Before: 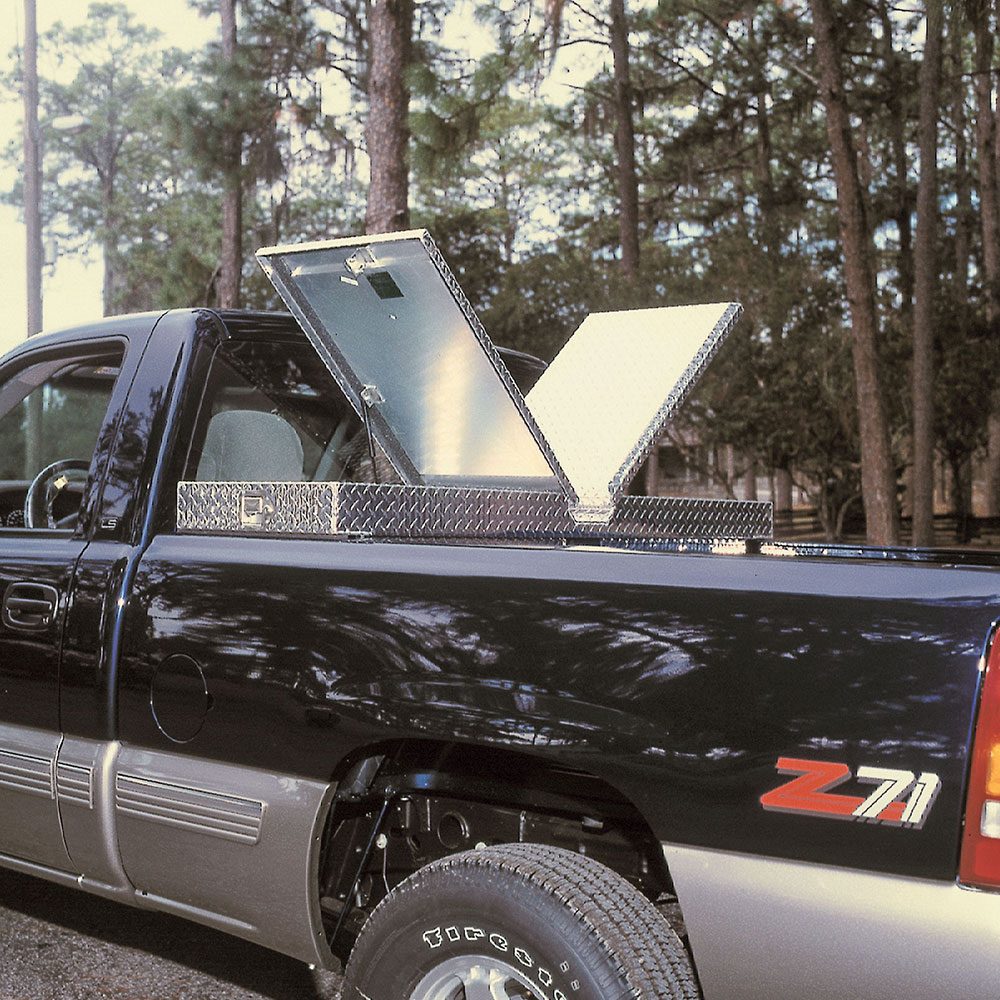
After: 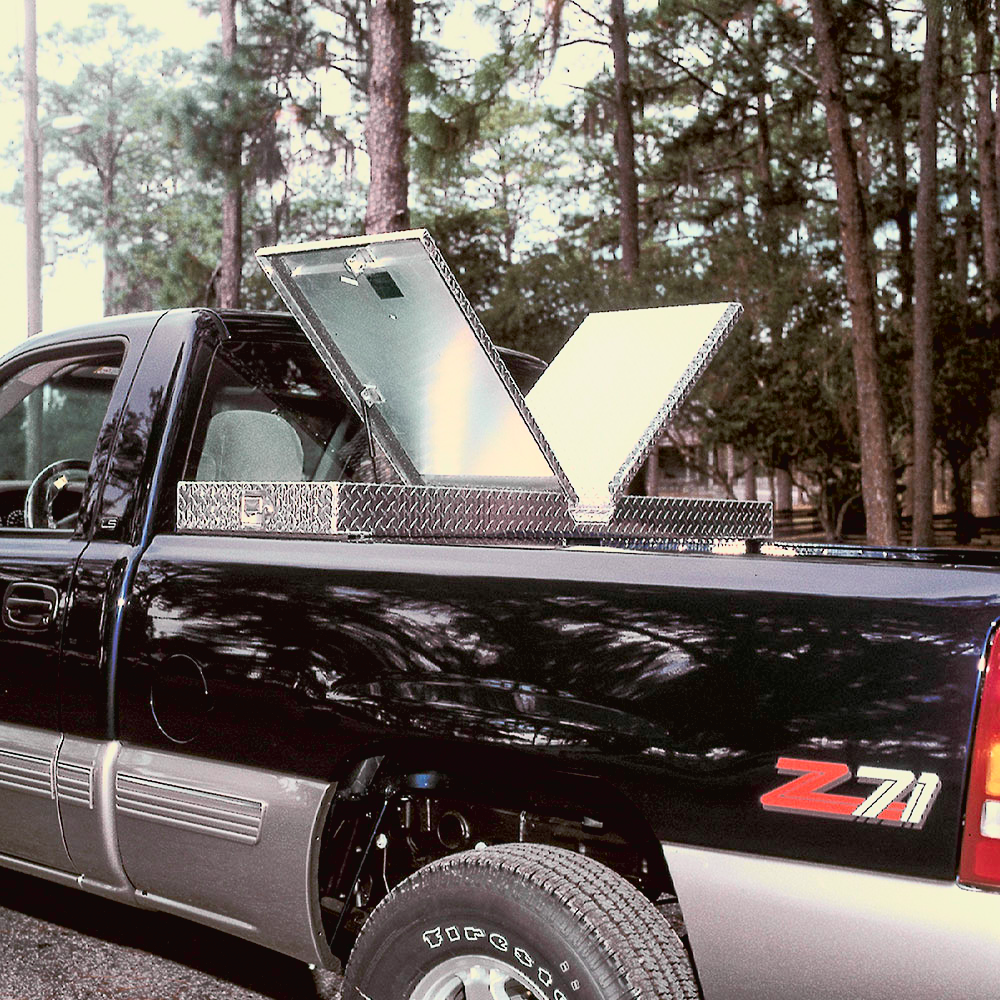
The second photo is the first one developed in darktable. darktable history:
exposure: black level correction 0.016, exposure -0.009 EV, compensate highlight preservation false
tone curve: curves: ch0 [(0, 0.026) (0.172, 0.194) (0.398, 0.437) (0.469, 0.544) (0.612, 0.741) (0.845, 0.926) (1, 0.968)]; ch1 [(0, 0) (0.437, 0.453) (0.472, 0.467) (0.502, 0.502) (0.531, 0.546) (0.574, 0.583) (0.617, 0.64) (0.699, 0.749) (0.859, 0.919) (1, 1)]; ch2 [(0, 0) (0.33, 0.301) (0.421, 0.443) (0.476, 0.502) (0.511, 0.504) (0.553, 0.553) (0.595, 0.586) (0.664, 0.664) (1, 1)], color space Lab, independent channels, preserve colors none
